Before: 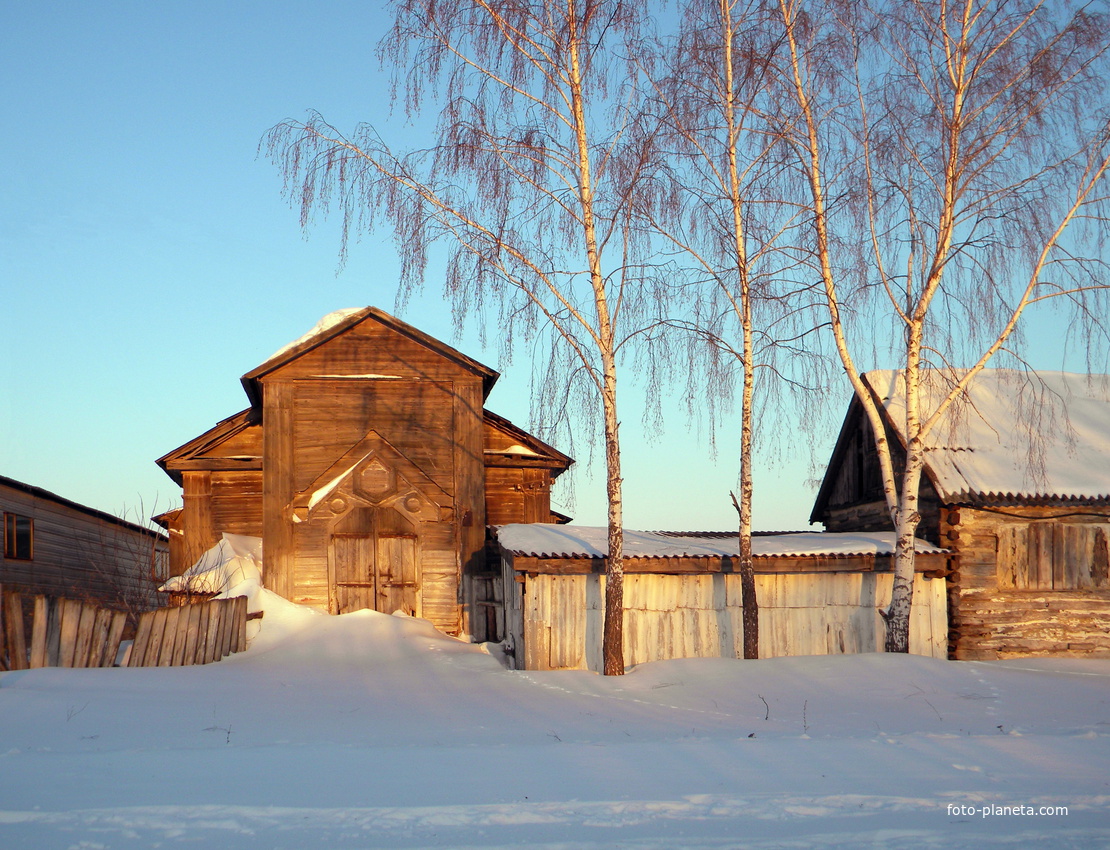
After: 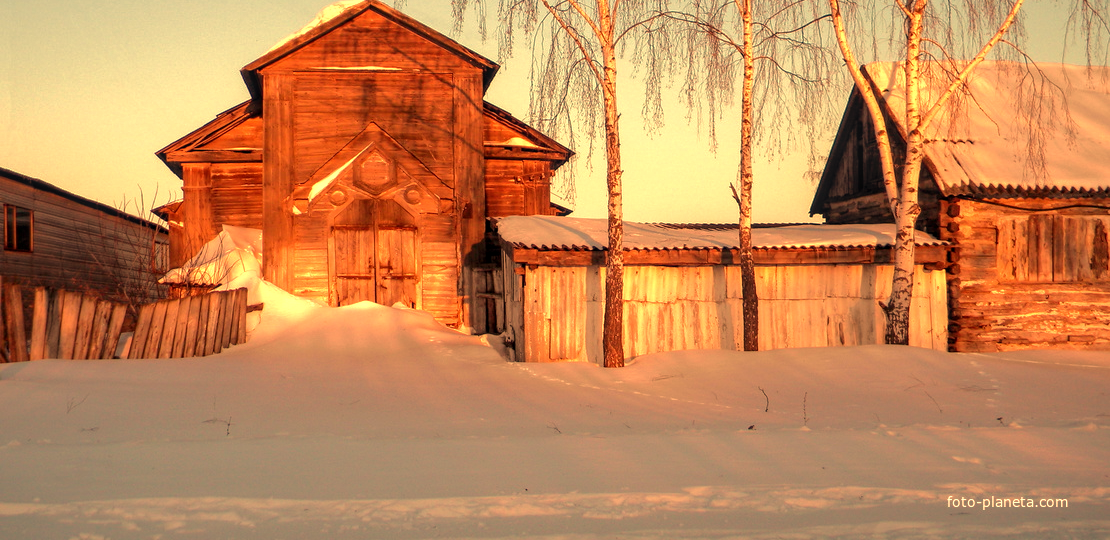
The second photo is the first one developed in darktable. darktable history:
local contrast: on, module defaults
crop and rotate: top 36.435%
rgb curve: curves: ch0 [(0, 0) (0.175, 0.154) (0.785, 0.663) (1, 1)]
white balance: red 1.467, blue 0.684
